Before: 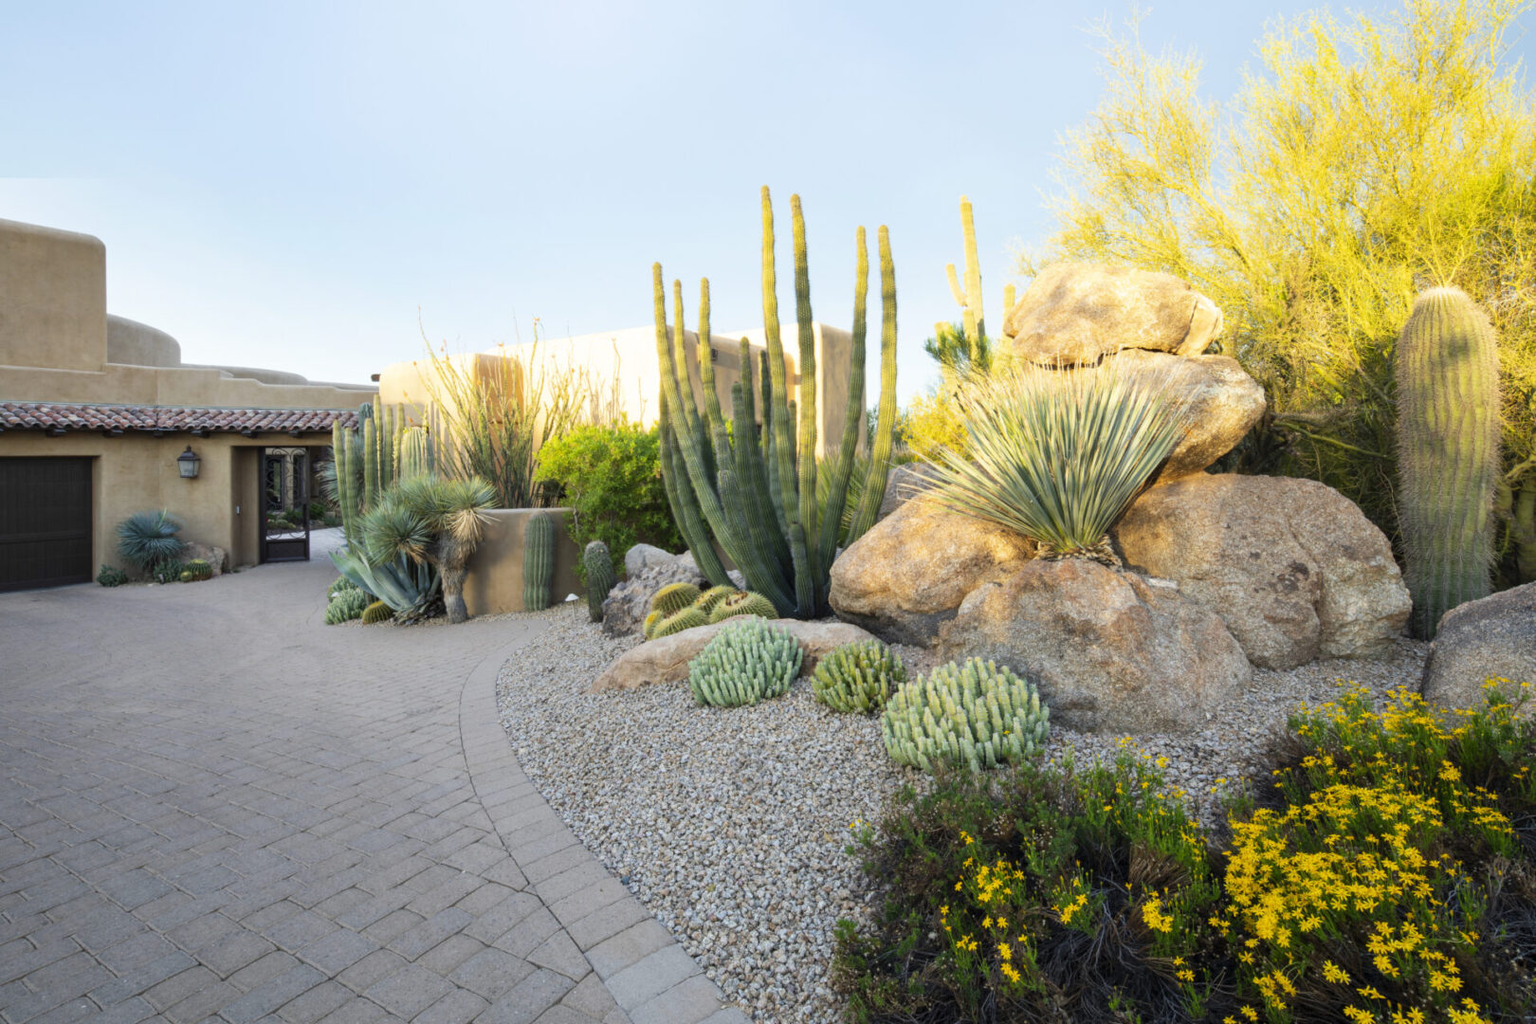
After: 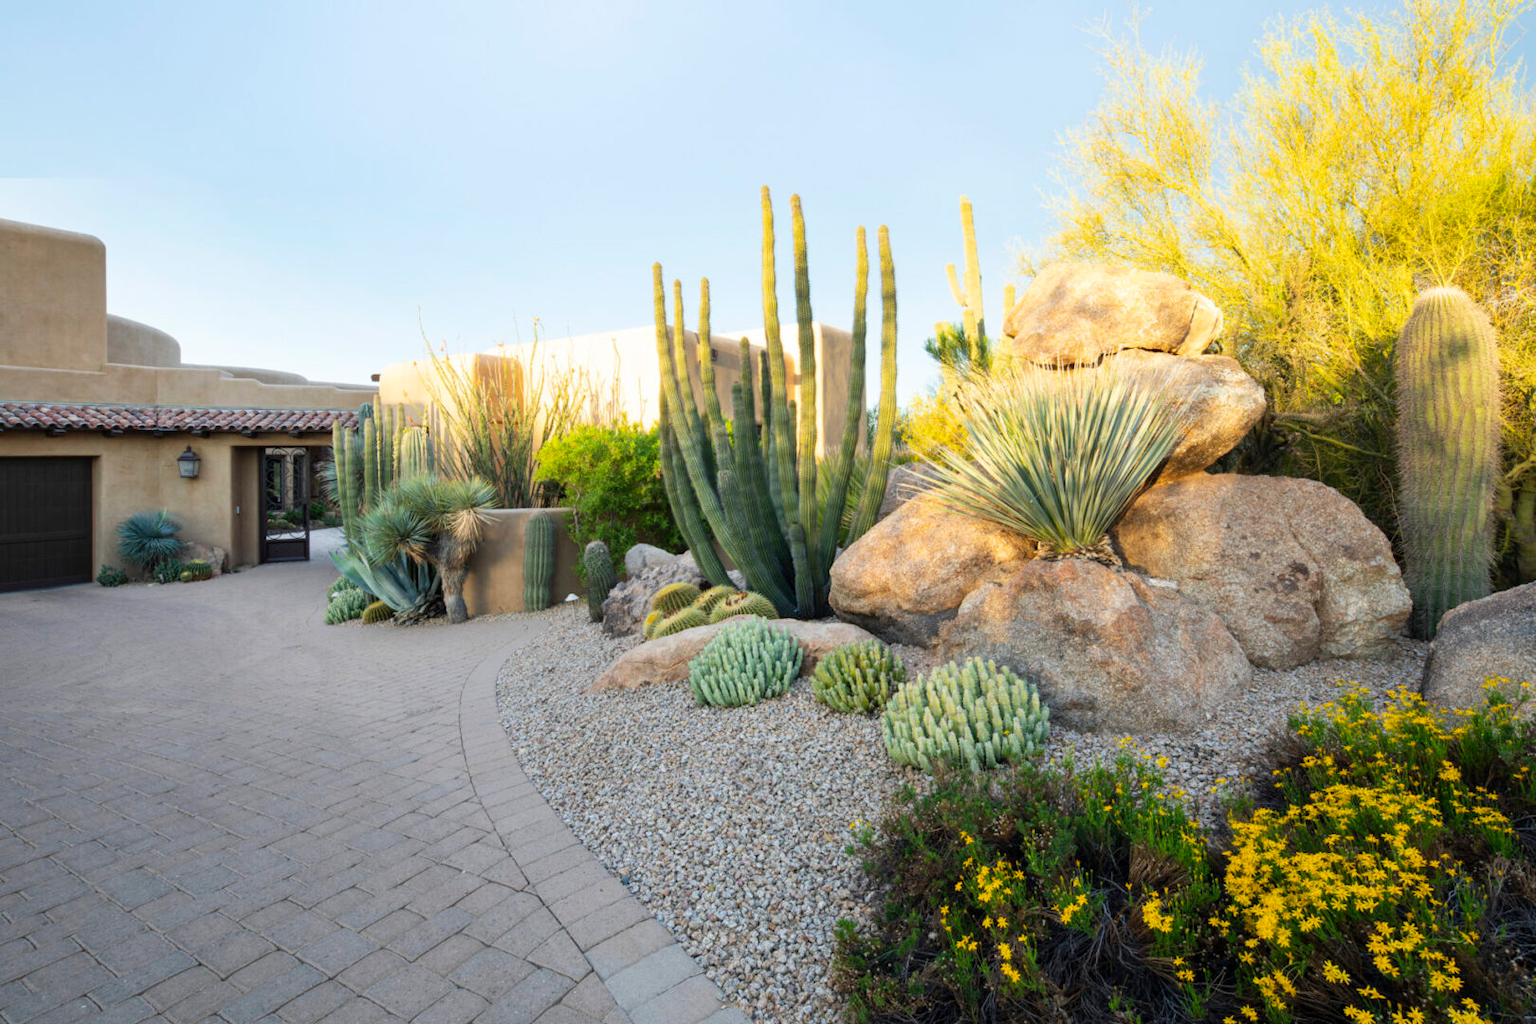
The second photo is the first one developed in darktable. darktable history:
color correction: highlights a* 0.079, highlights b* -0.672
